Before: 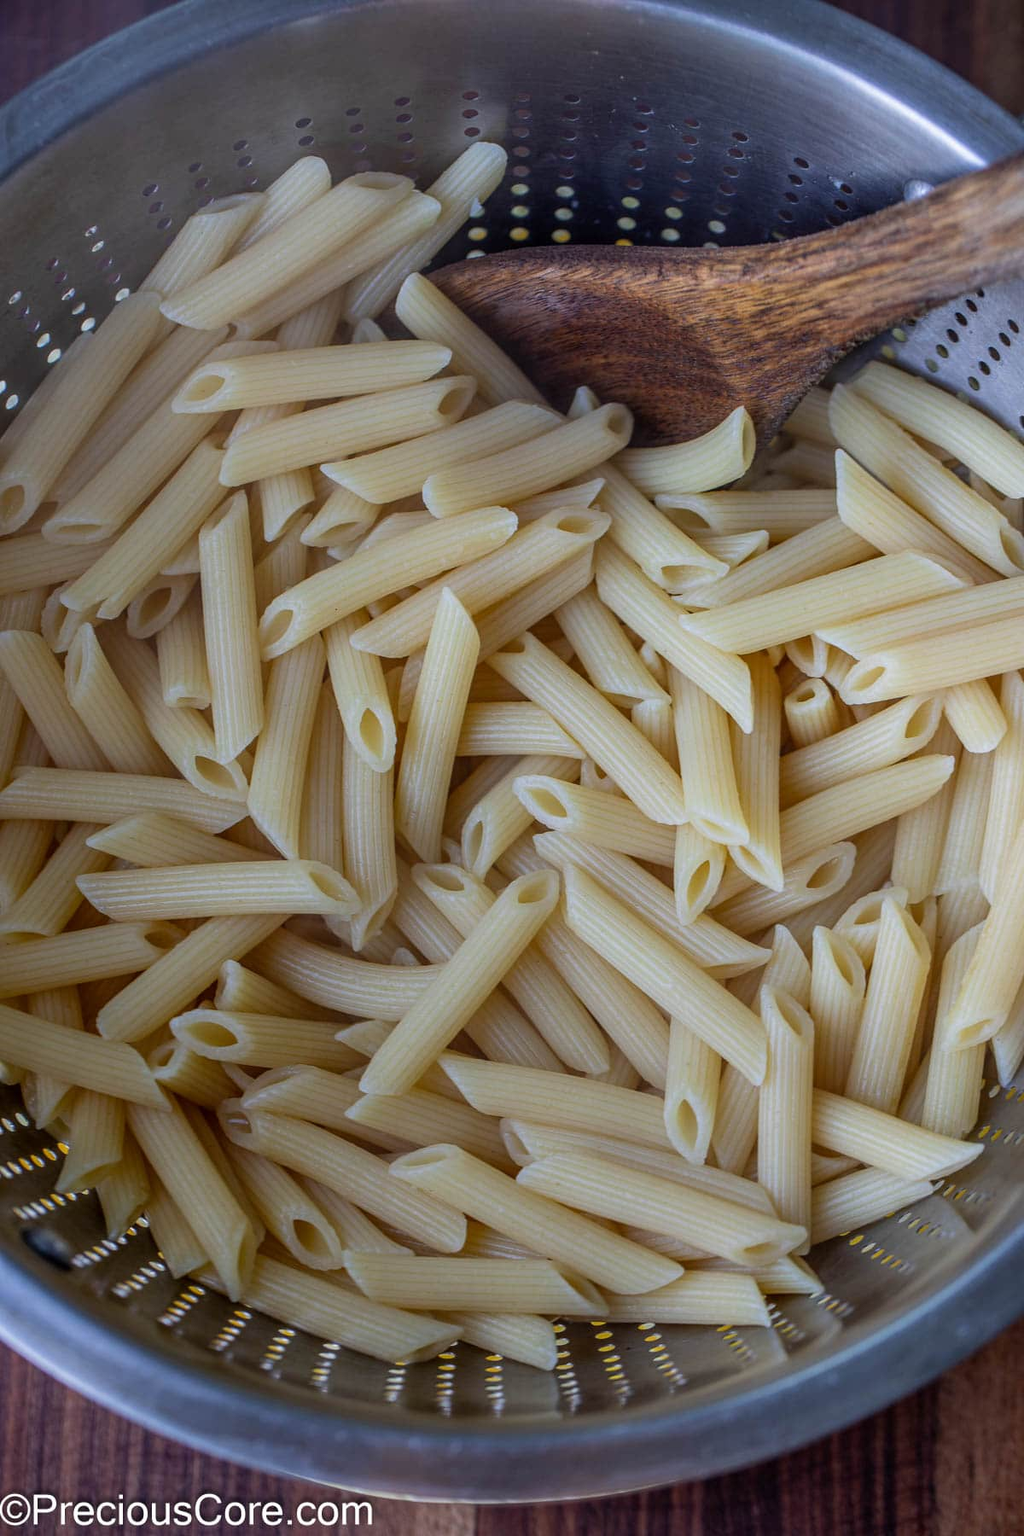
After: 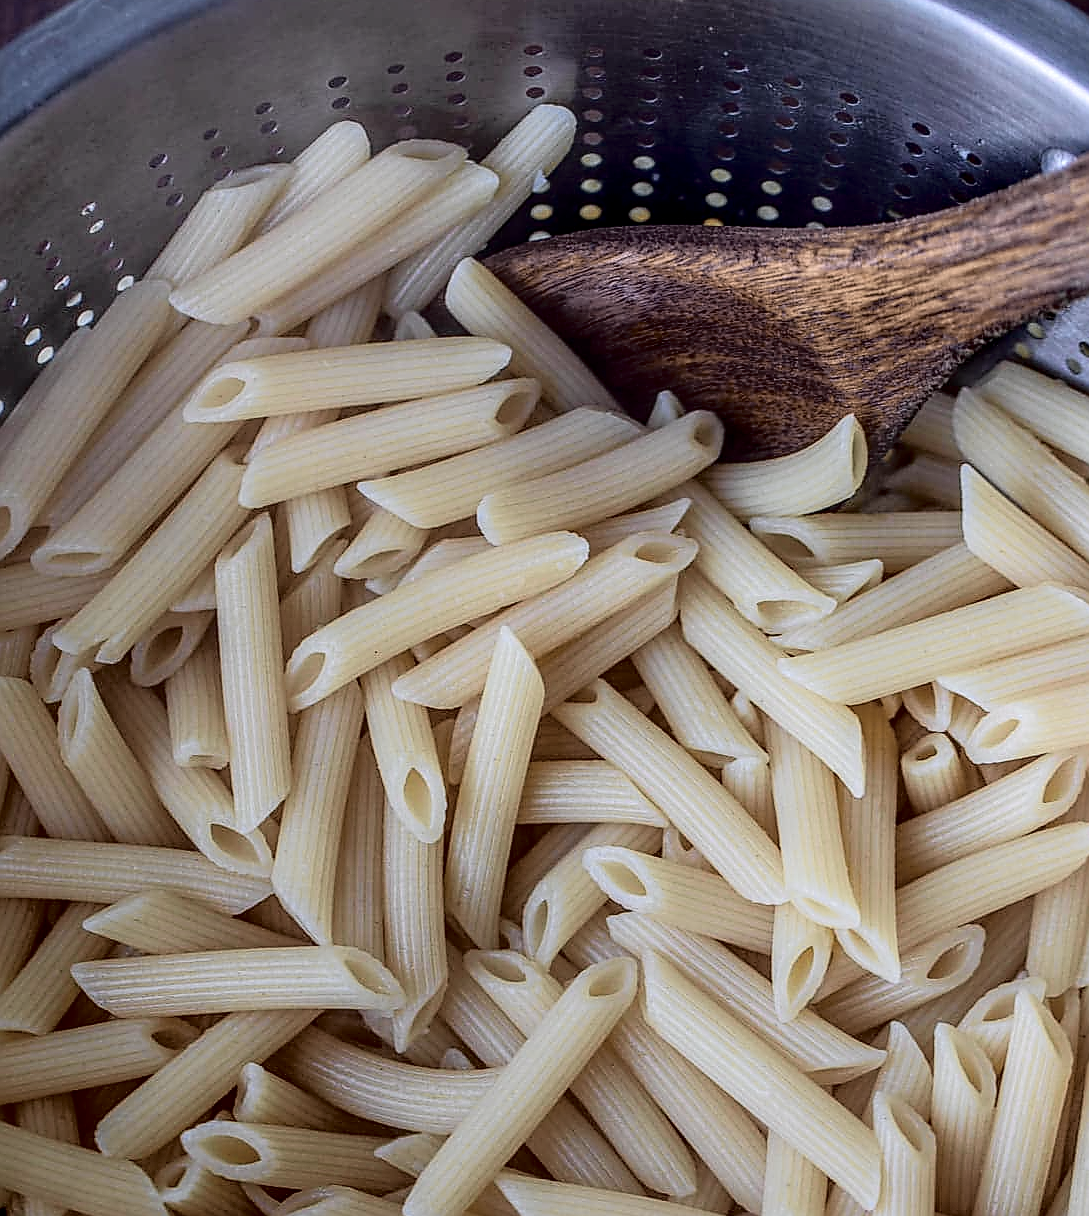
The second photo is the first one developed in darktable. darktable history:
crop: left 1.509%, top 3.452%, right 7.696%, bottom 28.452%
sharpen: radius 1.4, amount 1.25, threshold 0.7
local contrast: on, module defaults
tone curve: curves: ch0 [(0, 0) (0.105, 0.044) (0.195, 0.128) (0.283, 0.283) (0.384, 0.404) (0.485, 0.531) (0.635, 0.7) (0.832, 0.858) (1, 0.977)]; ch1 [(0, 0) (0.161, 0.092) (0.35, 0.33) (0.379, 0.401) (0.448, 0.478) (0.498, 0.503) (0.531, 0.537) (0.586, 0.563) (0.687, 0.648) (1, 1)]; ch2 [(0, 0) (0.359, 0.372) (0.437, 0.437) (0.483, 0.484) (0.53, 0.515) (0.556, 0.553) (0.635, 0.589) (1, 1)], color space Lab, independent channels, preserve colors none
